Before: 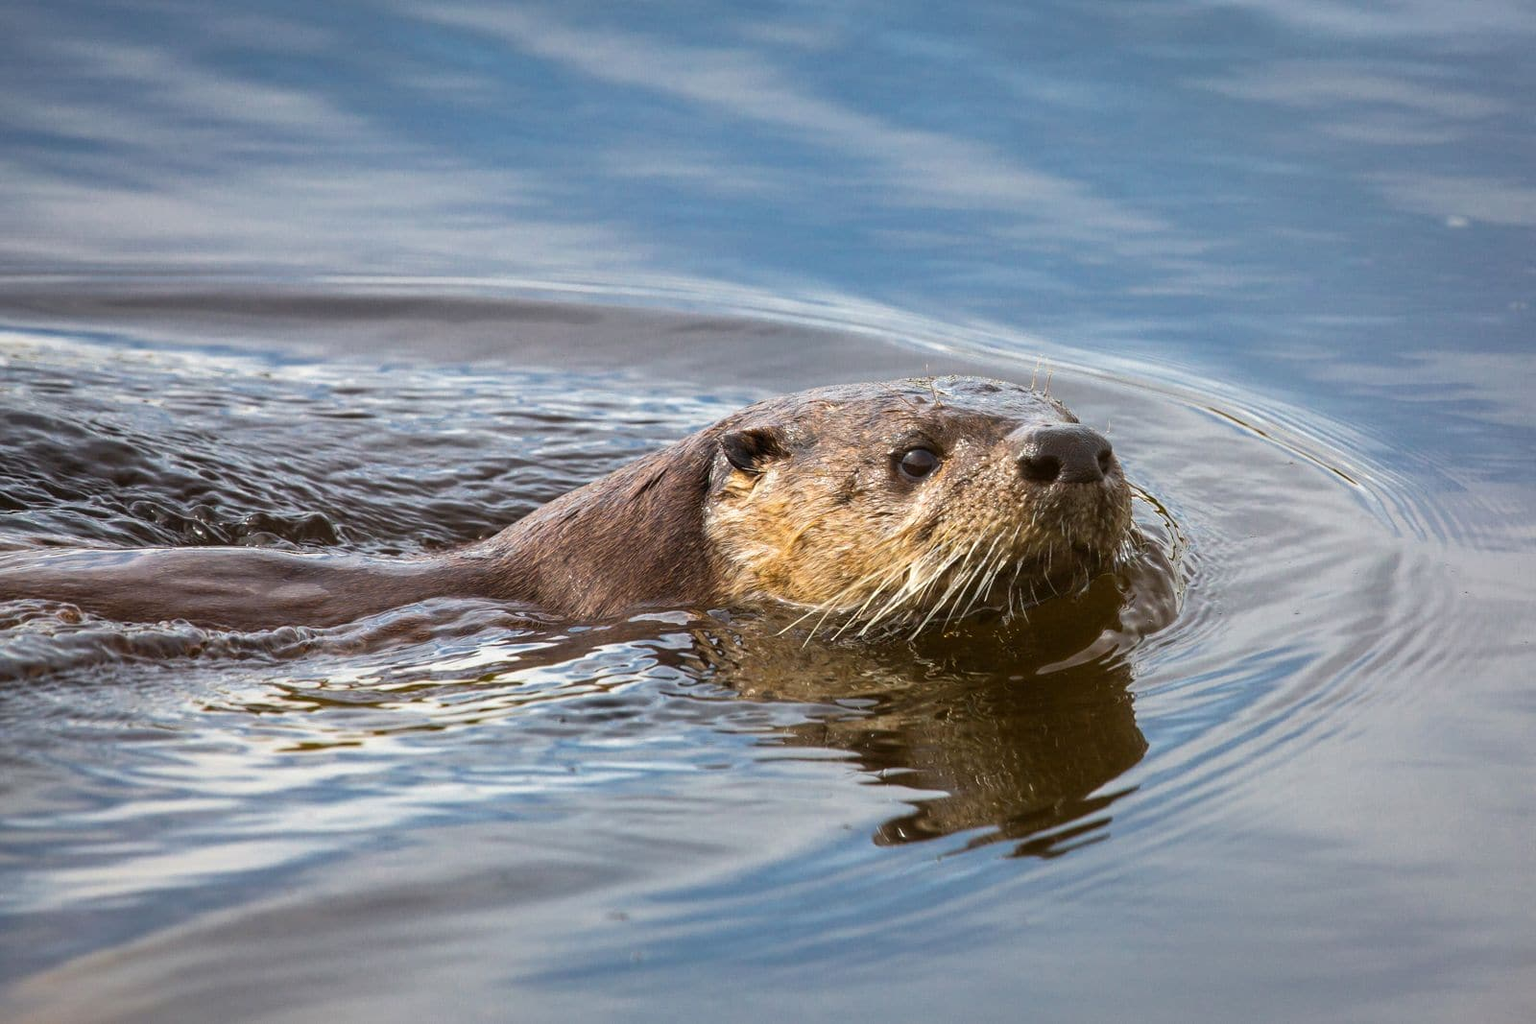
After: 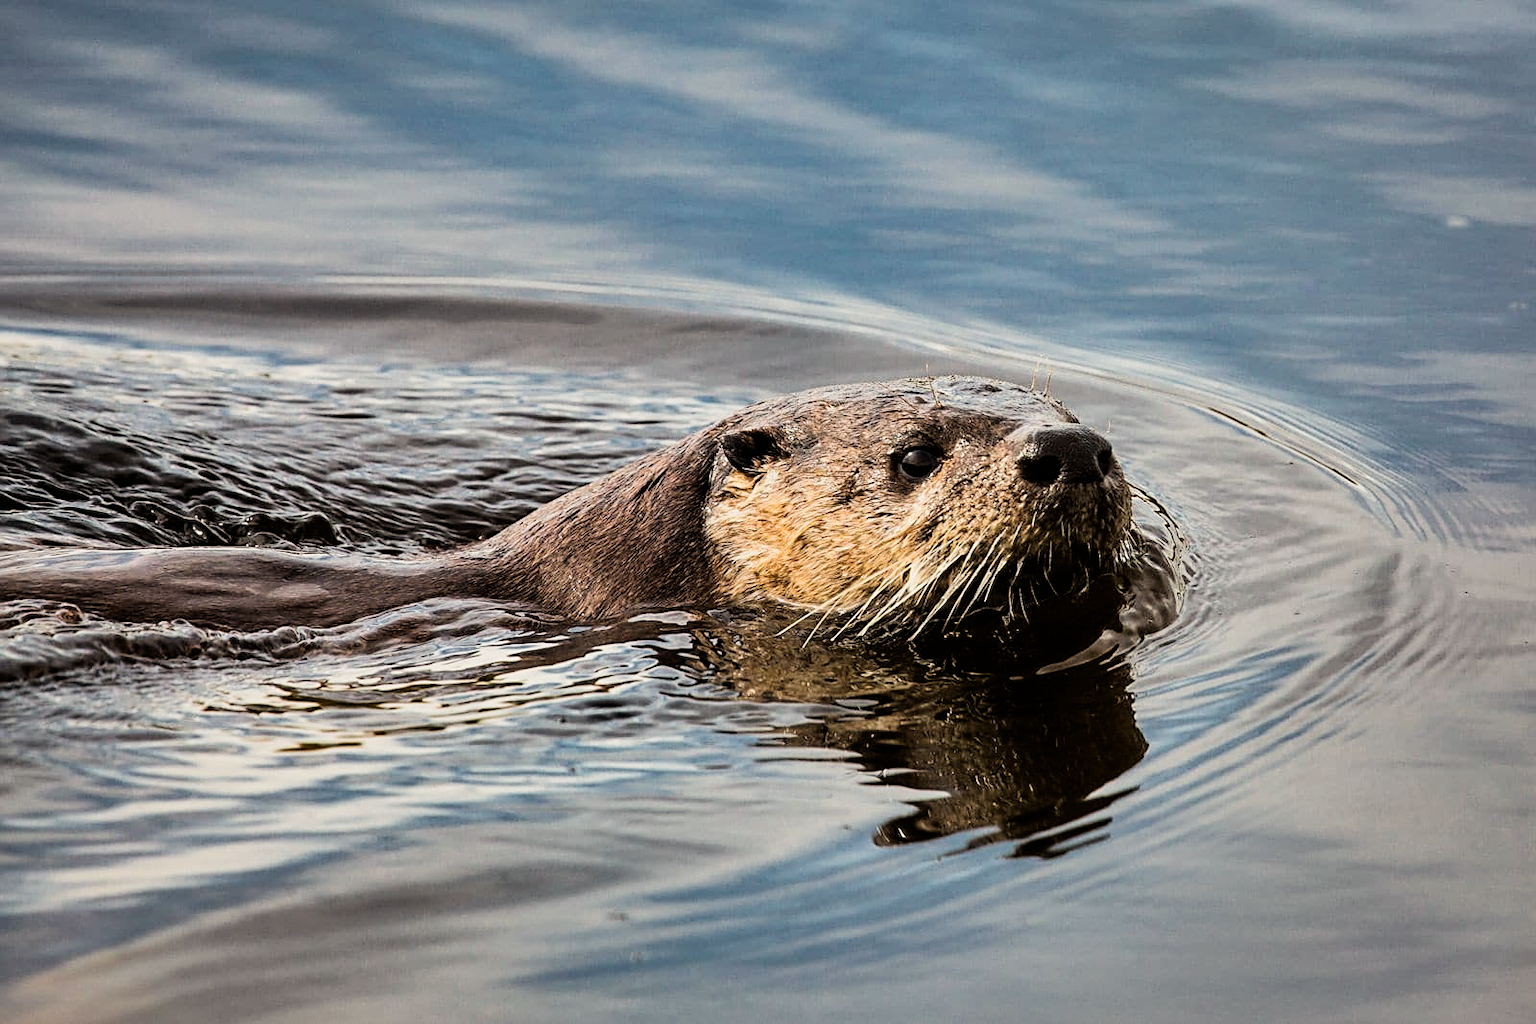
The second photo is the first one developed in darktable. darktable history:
filmic rgb: black relative exposure -5 EV, white relative exposure 3.5 EV, hardness 3.19, contrast 1.5, highlights saturation mix -50%
white balance: red 1.045, blue 0.932
sharpen: on, module defaults
shadows and highlights: radius 108.52, shadows 40.68, highlights -72.88, low approximation 0.01, soften with gaussian
